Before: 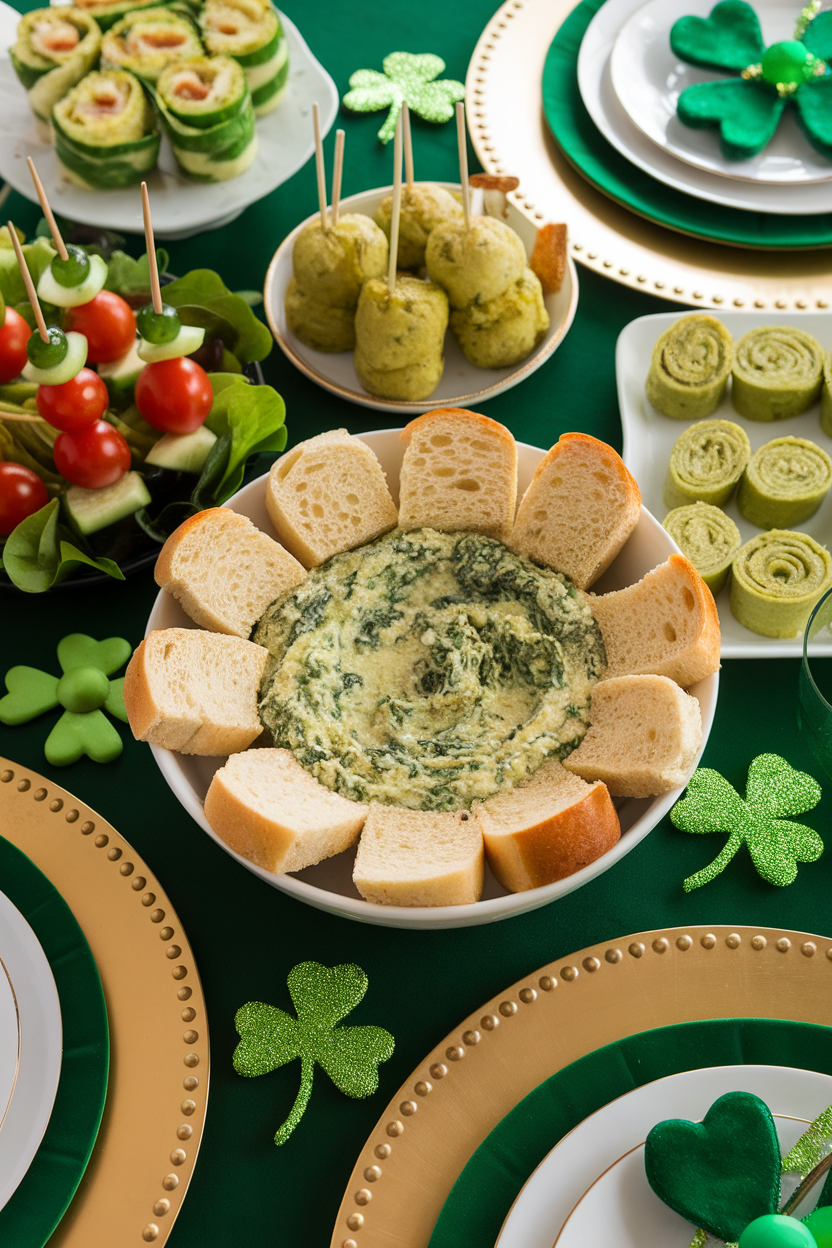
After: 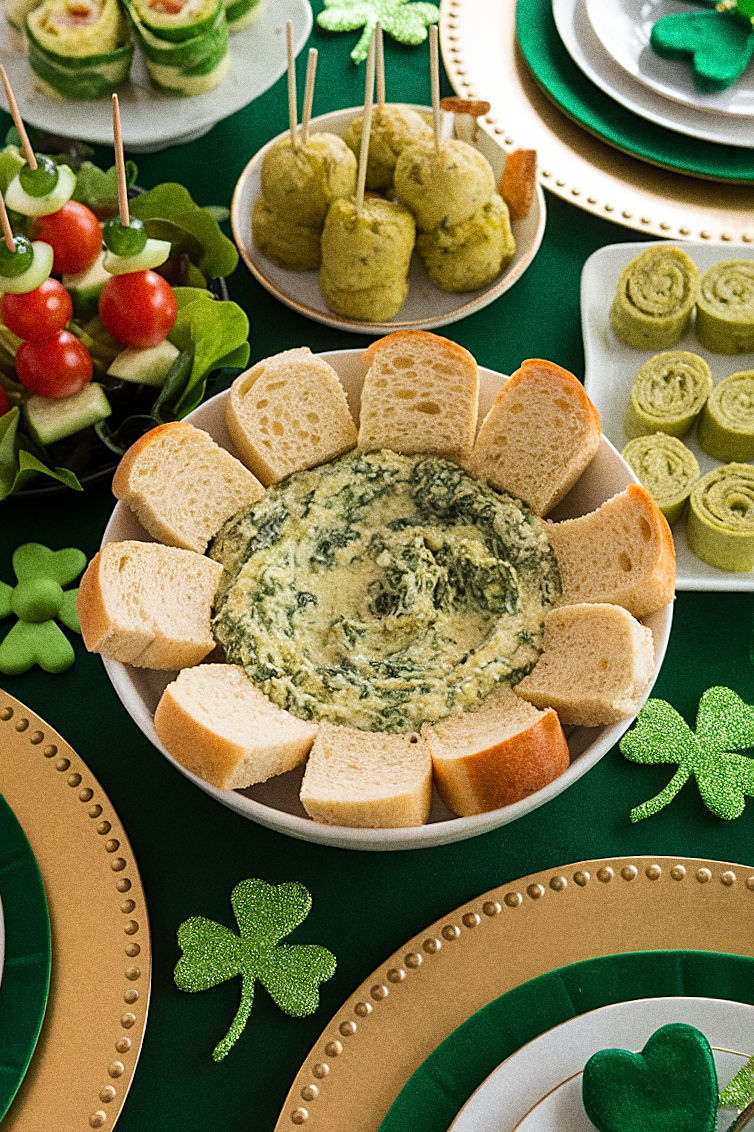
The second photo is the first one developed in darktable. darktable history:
crop and rotate: angle -1.96°, left 3.097%, top 4.154%, right 1.586%, bottom 0.529%
grain: coarseness 0.09 ISO, strength 40%
sharpen: on, module defaults
